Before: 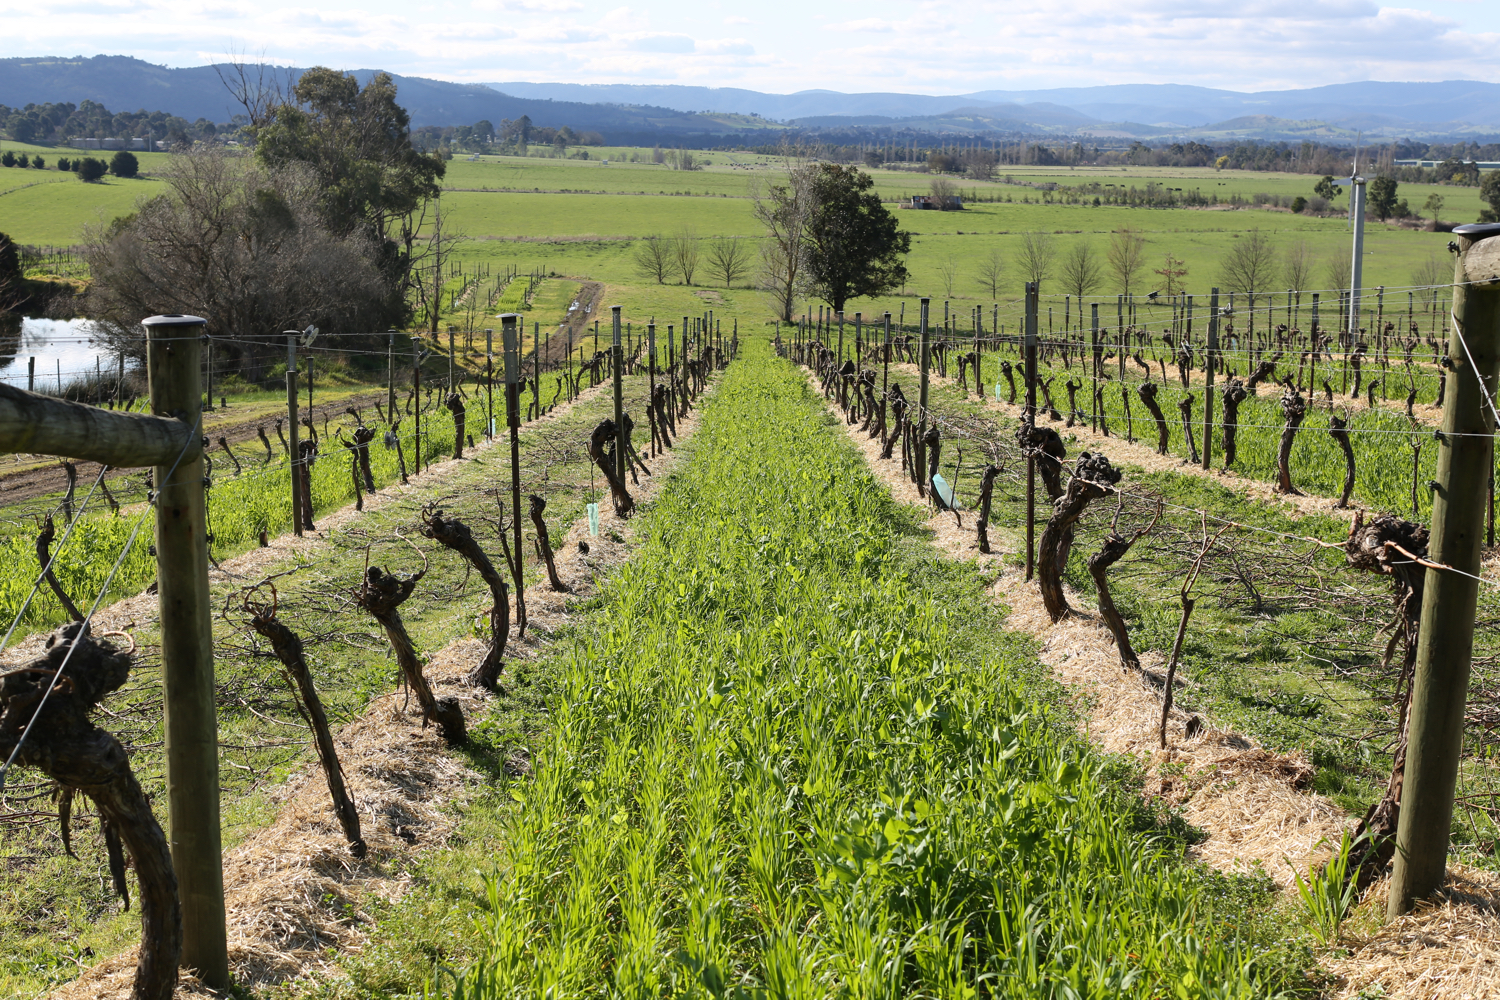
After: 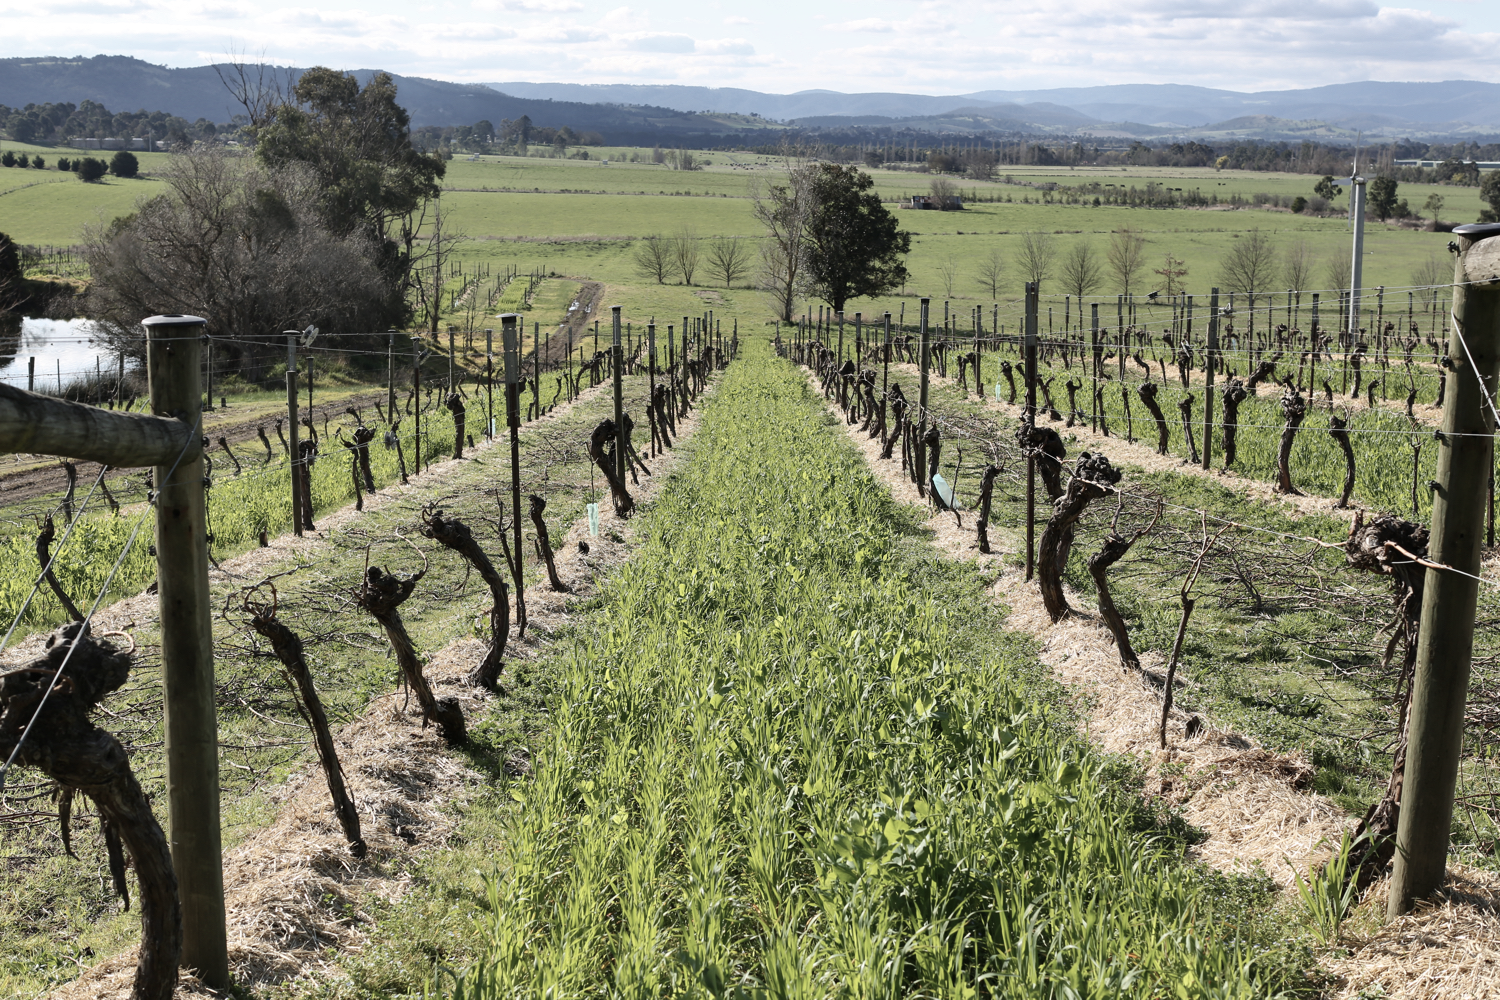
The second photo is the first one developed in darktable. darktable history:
shadows and highlights: low approximation 0.01, soften with gaussian
contrast brightness saturation: contrast 0.099, saturation -0.357
